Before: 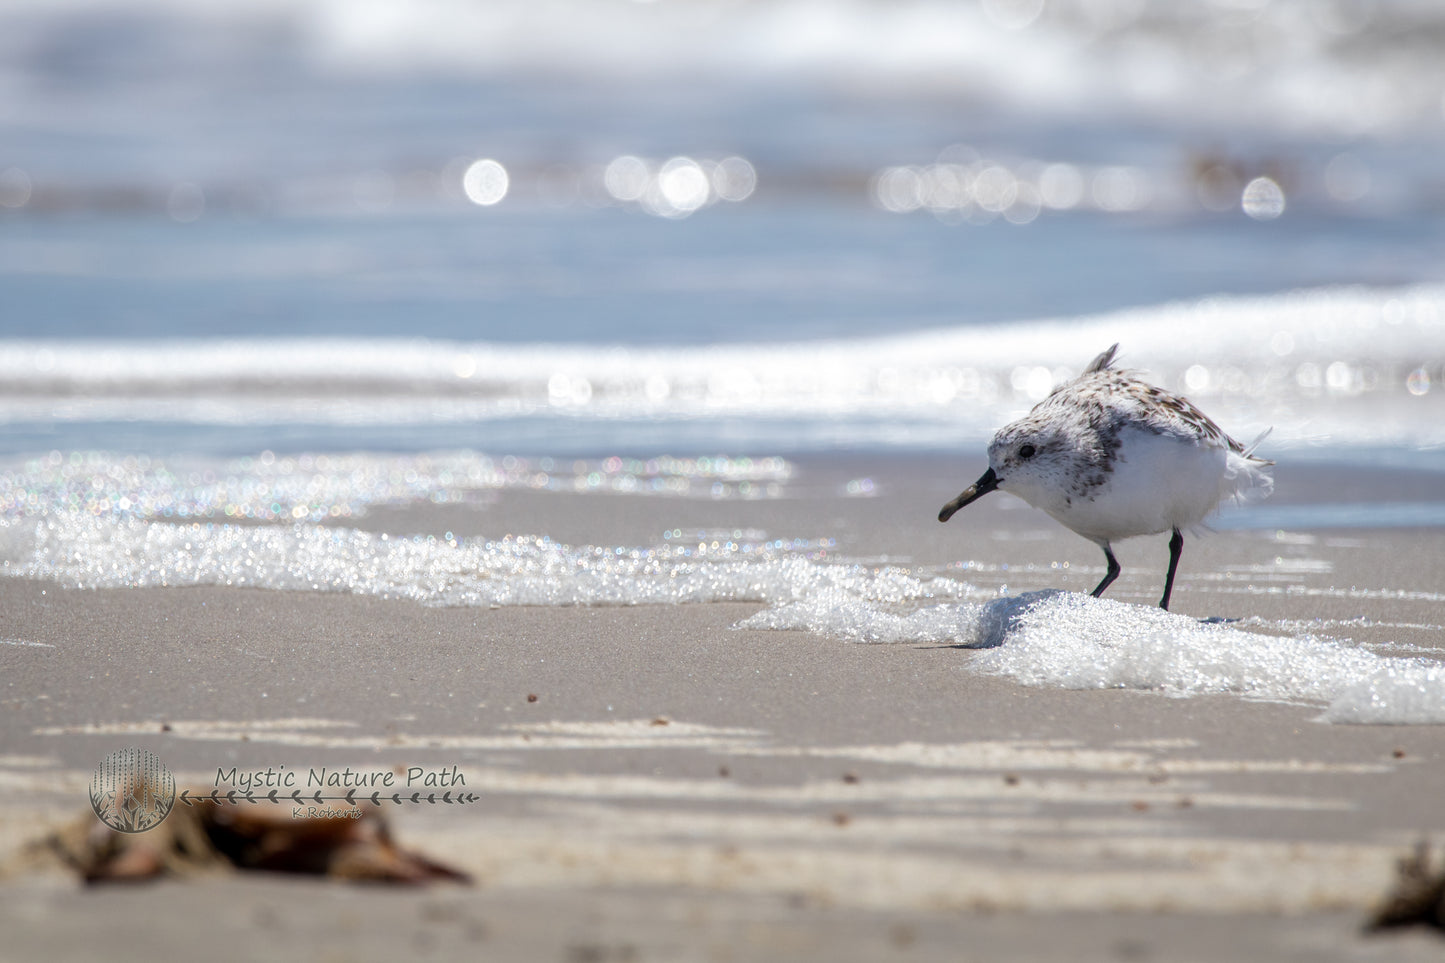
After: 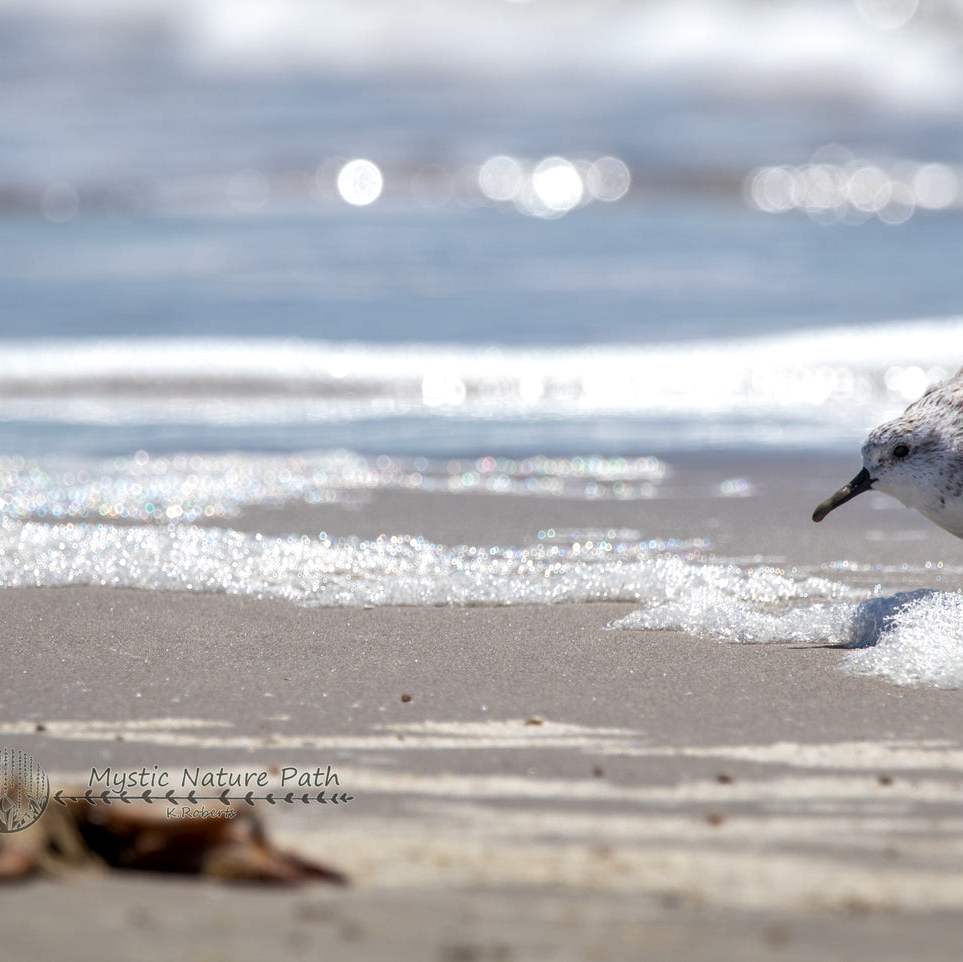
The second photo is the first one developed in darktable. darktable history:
crop and rotate: left 8.786%, right 24.548%
local contrast: mode bilateral grid, contrast 20, coarseness 50, detail 130%, midtone range 0.2
